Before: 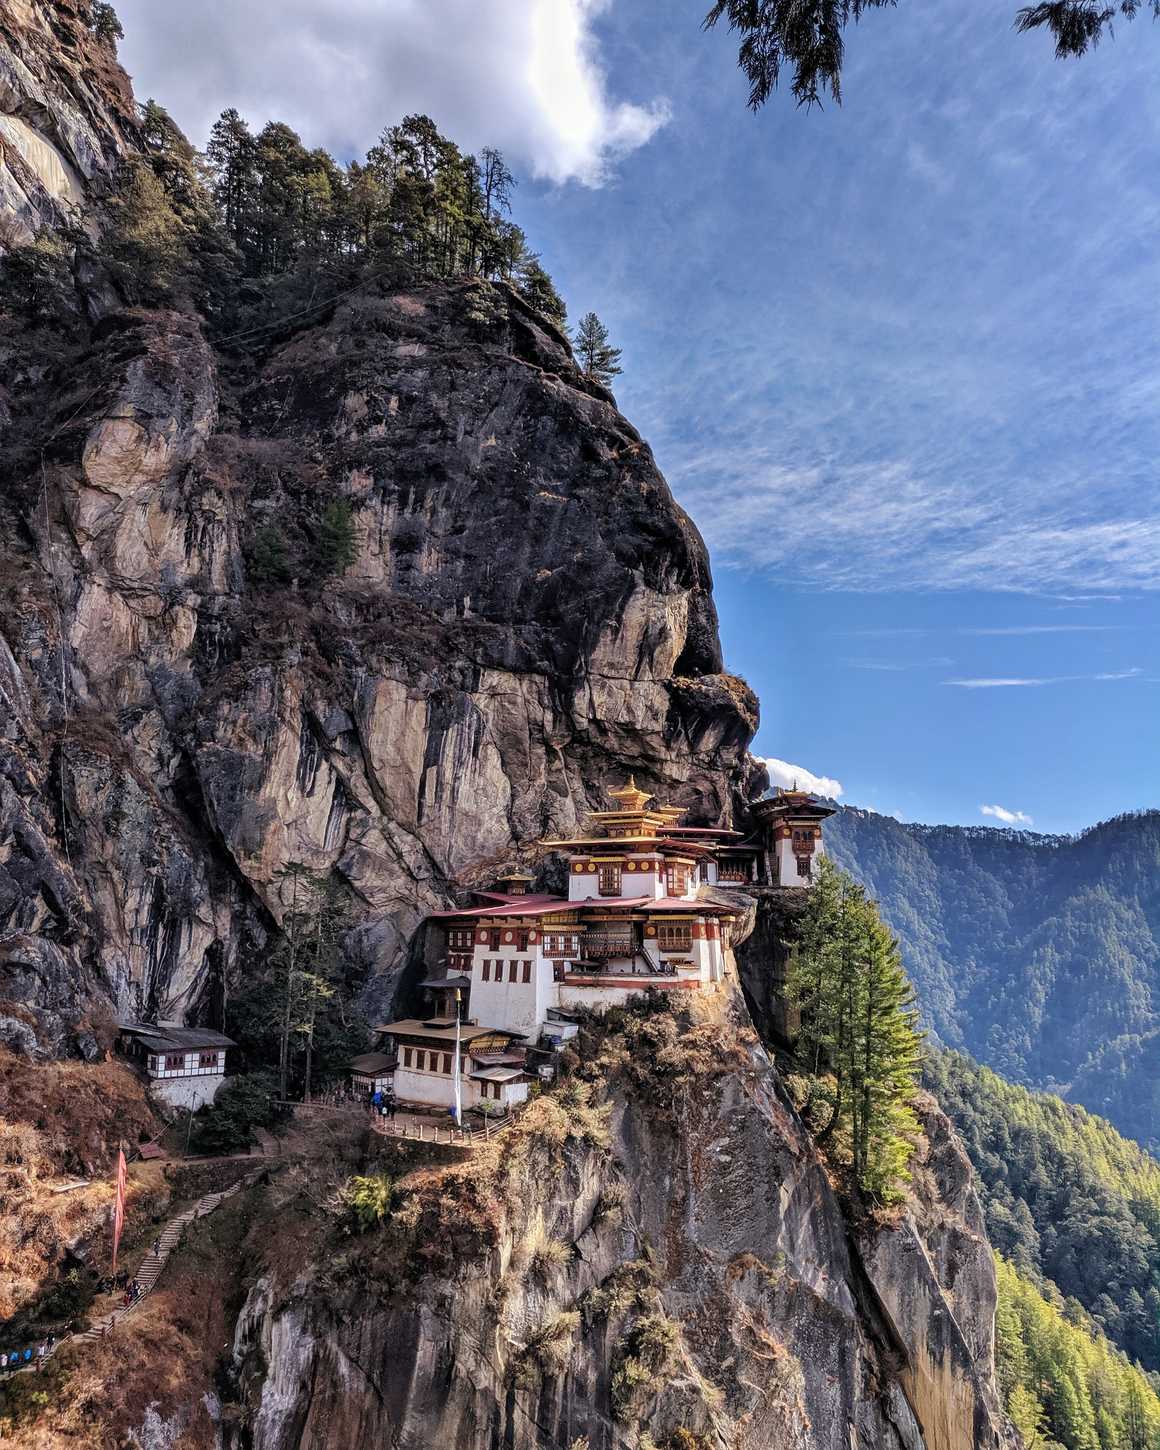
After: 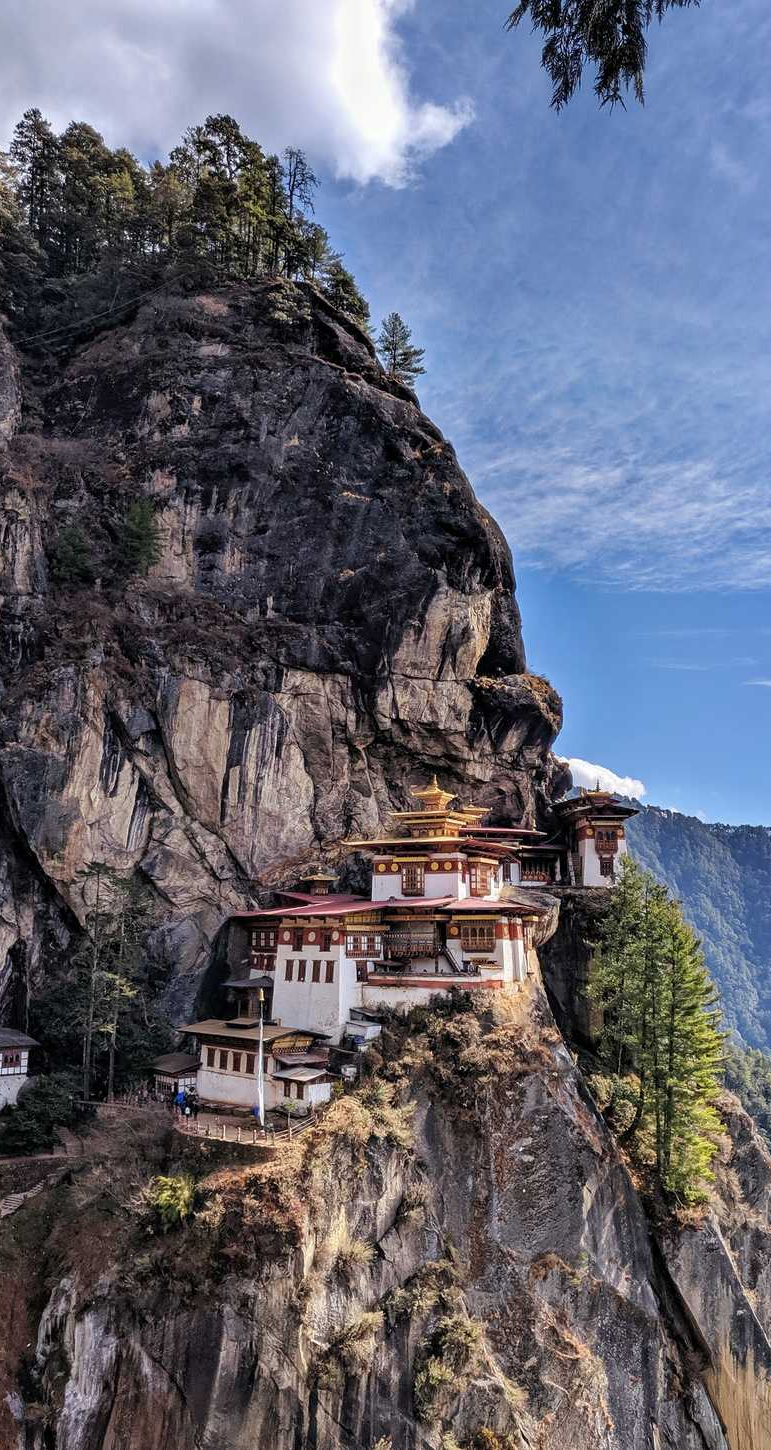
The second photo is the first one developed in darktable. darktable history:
crop: left 17.065%, right 16.408%
